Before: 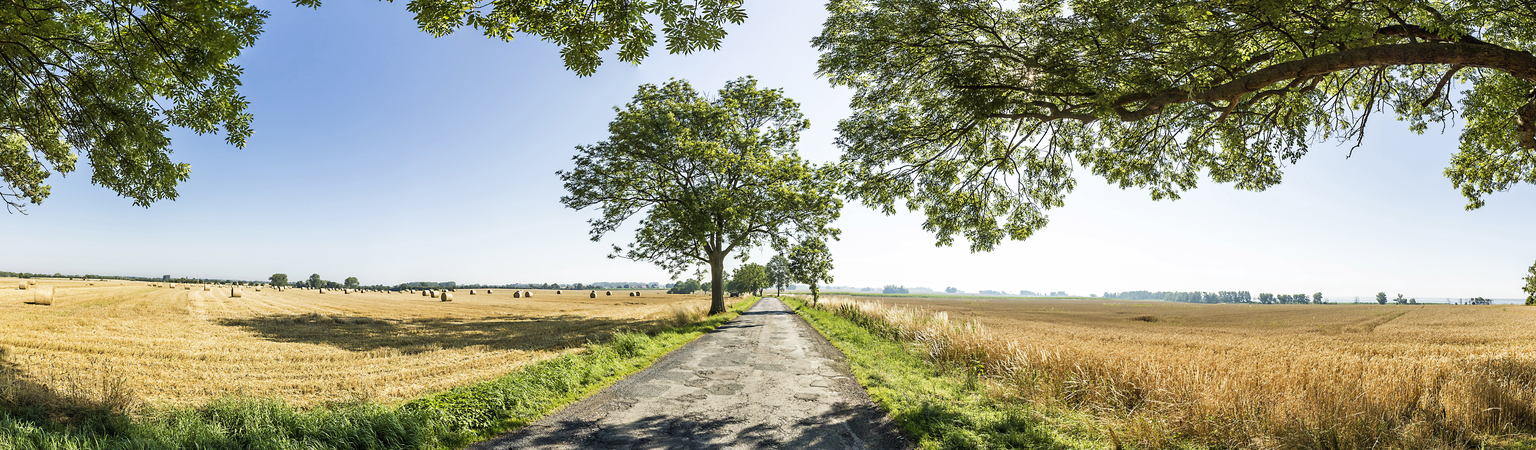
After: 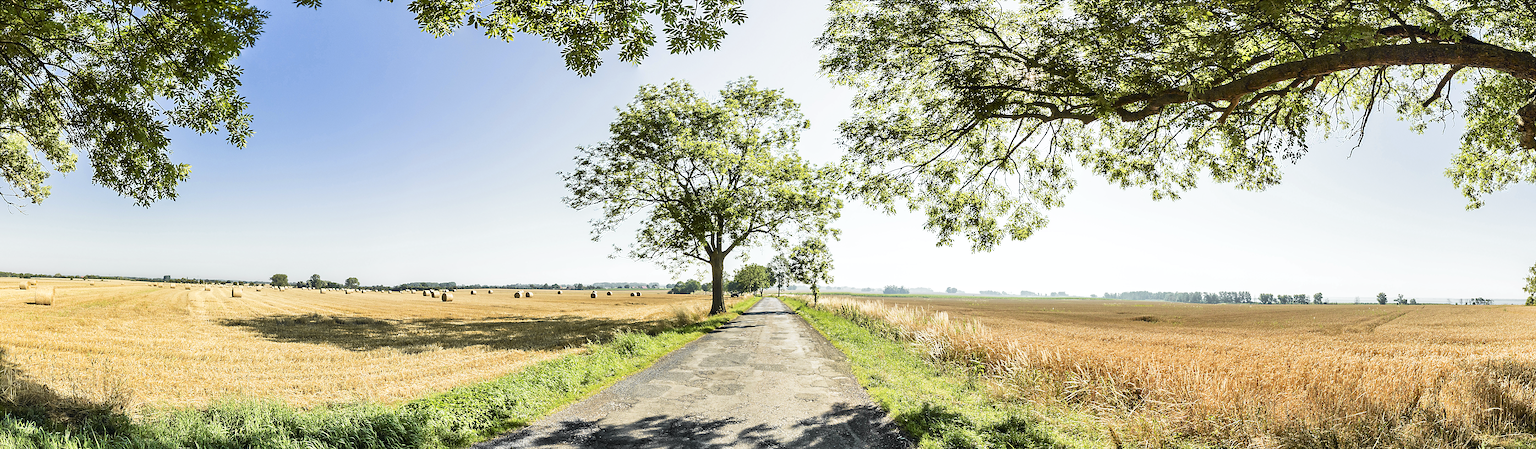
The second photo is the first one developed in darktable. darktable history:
tone curve: curves: ch0 [(0, 0.015) (0.037, 0.032) (0.131, 0.113) (0.275, 0.26) (0.497, 0.505) (0.617, 0.643) (0.704, 0.735) (0.813, 0.842) (0.911, 0.931) (0.997, 1)]; ch1 [(0, 0) (0.301, 0.3) (0.444, 0.438) (0.493, 0.494) (0.501, 0.5) (0.534, 0.543) (0.582, 0.605) (0.658, 0.687) (0.746, 0.79) (1, 1)]; ch2 [(0, 0) (0.246, 0.234) (0.36, 0.356) (0.415, 0.426) (0.476, 0.492) (0.502, 0.499) (0.525, 0.517) (0.533, 0.534) (0.586, 0.598) (0.634, 0.643) (0.706, 0.717) (0.853, 0.83) (1, 0.951)], color space Lab, independent channels, preserve colors none
sharpen: radius 1.4, amount 1.25, threshold 0.7
